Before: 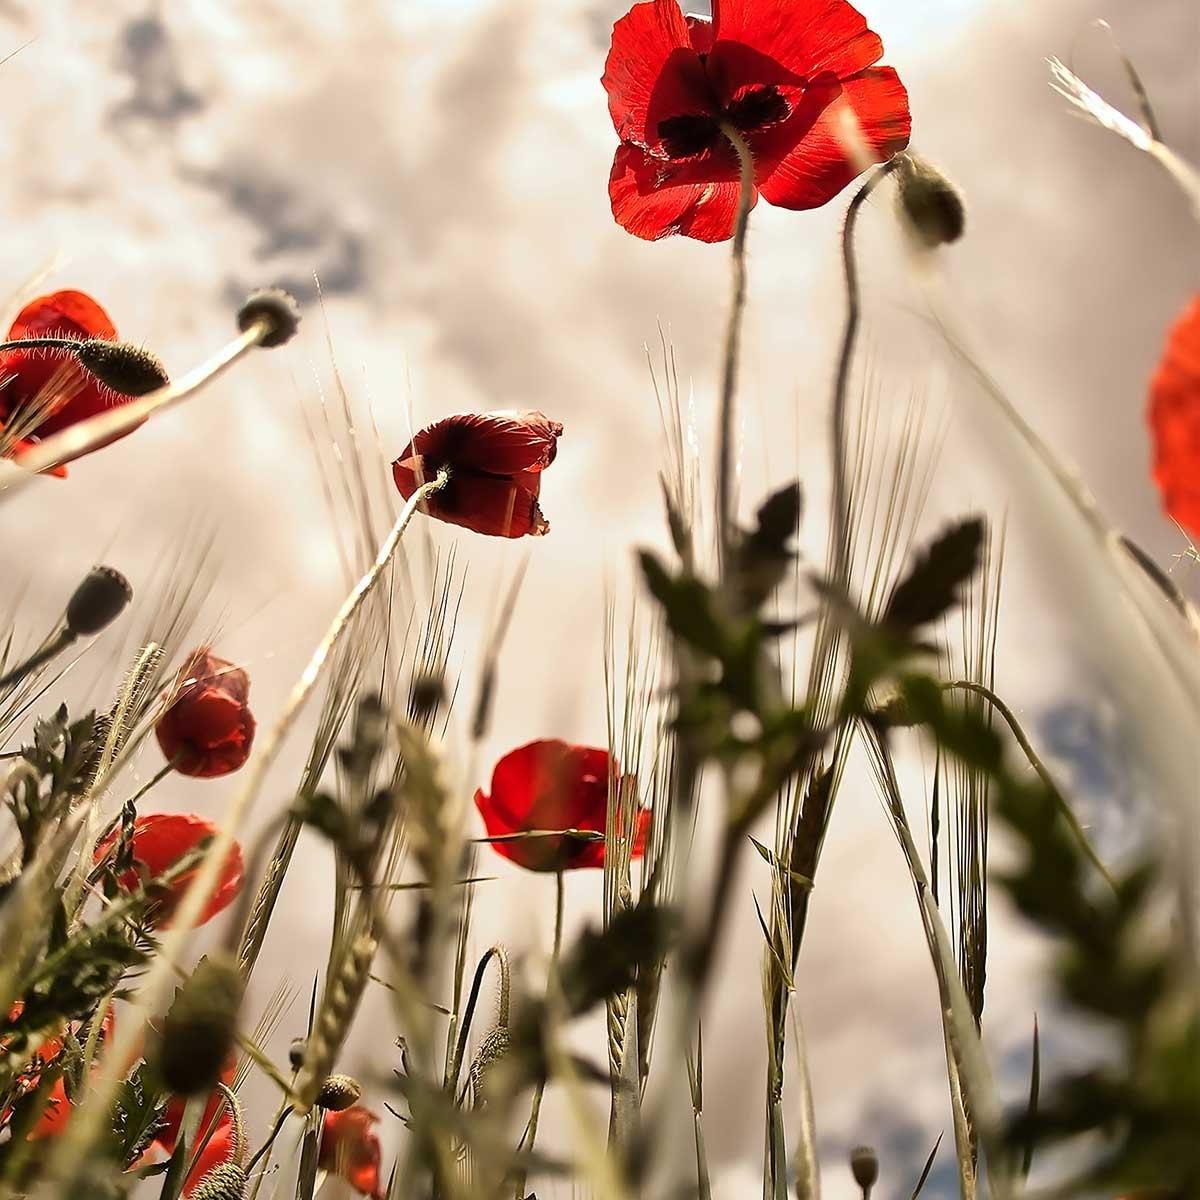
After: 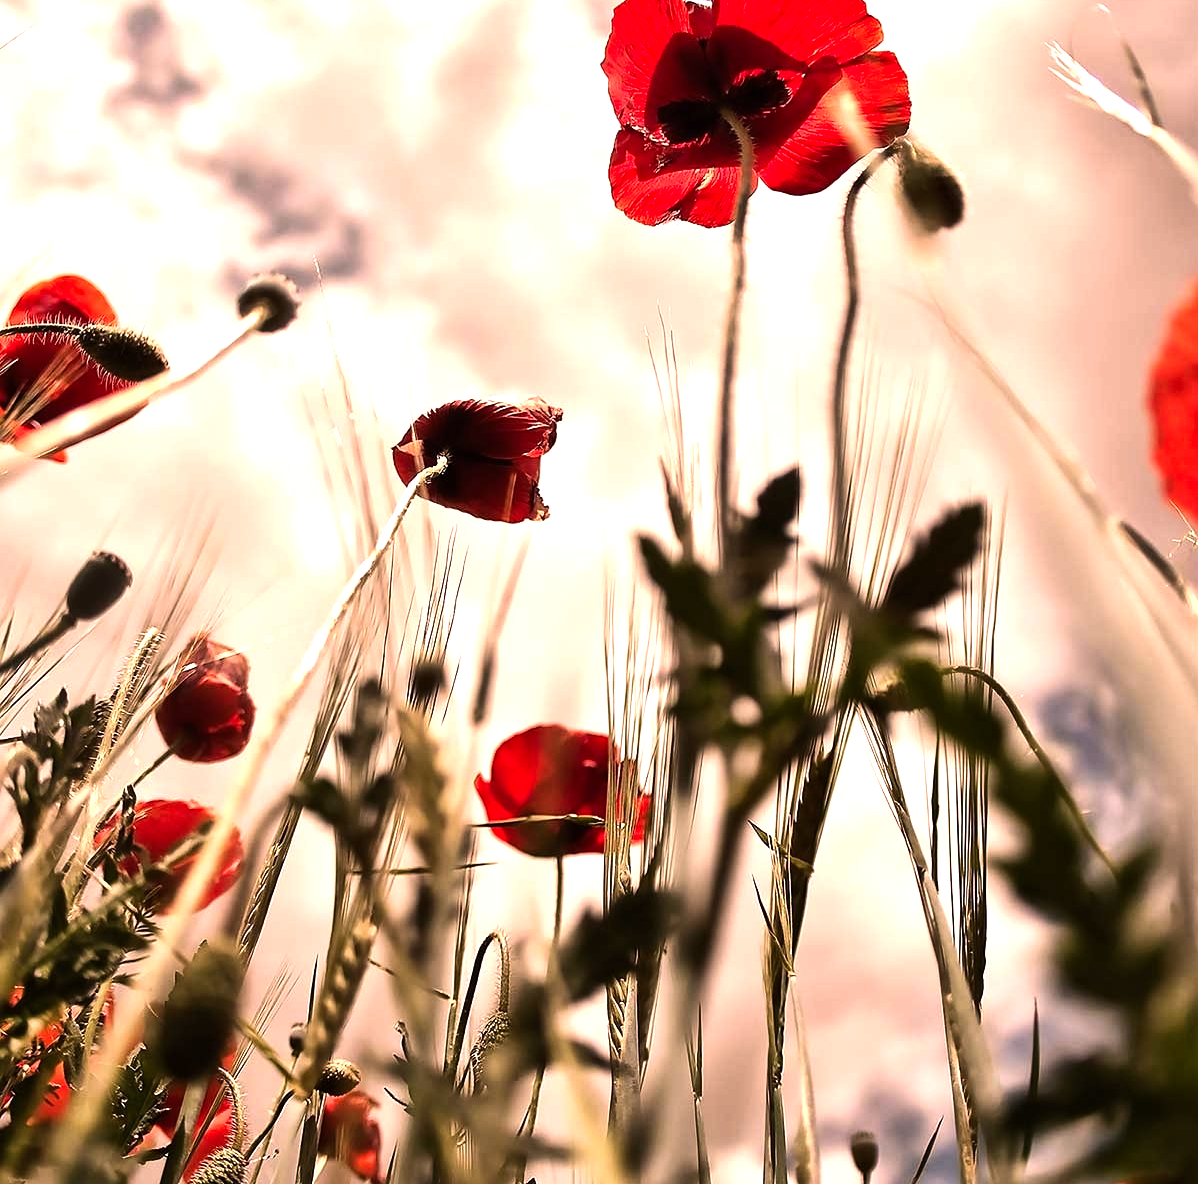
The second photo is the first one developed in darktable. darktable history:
color correction: highlights a* 14.5, highlights b* 4.72
tone equalizer: -8 EV -0.72 EV, -7 EV -0.695 EV, -6 EV -0.617 EV, -5 EV -0.396 EV, -3 EV 0.39 EV, -2 EV 0.6 EV, -1 EV 0.696 EV, +0 EV 0.721 EV, edges refinement/feathering 500, mask exposure compensation -1.57 EV, preserve details no
crop: top 1.253%, right 0.103%
